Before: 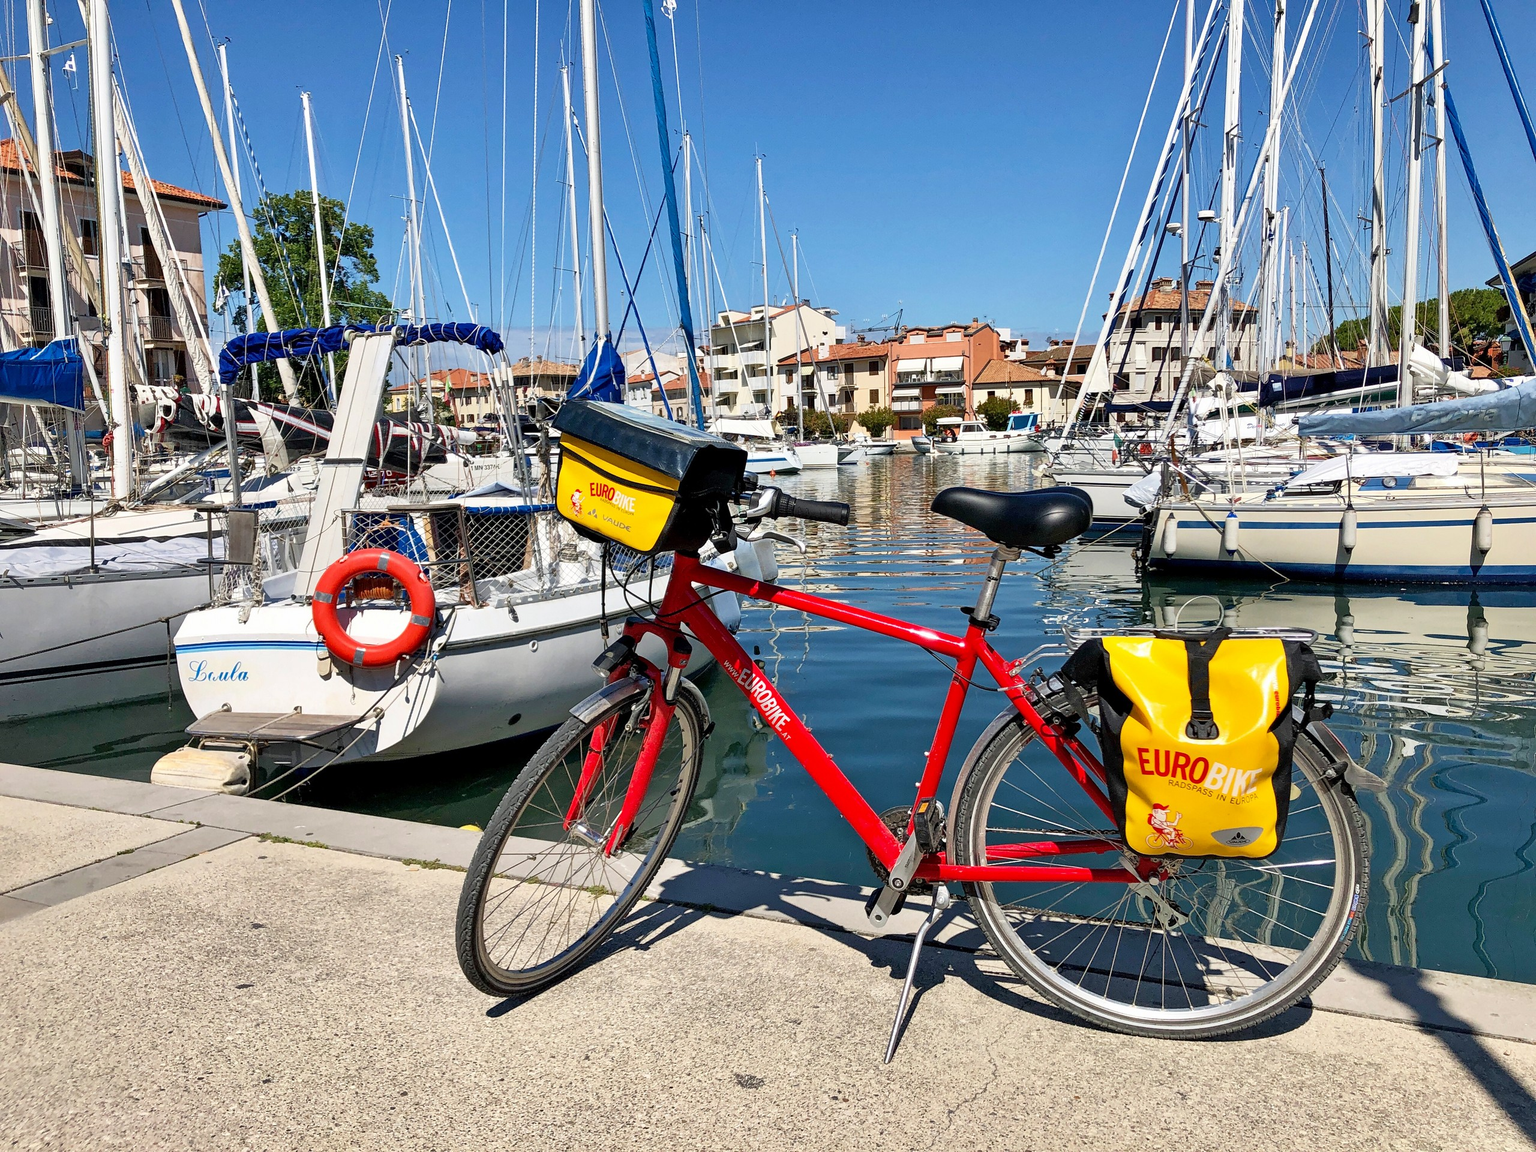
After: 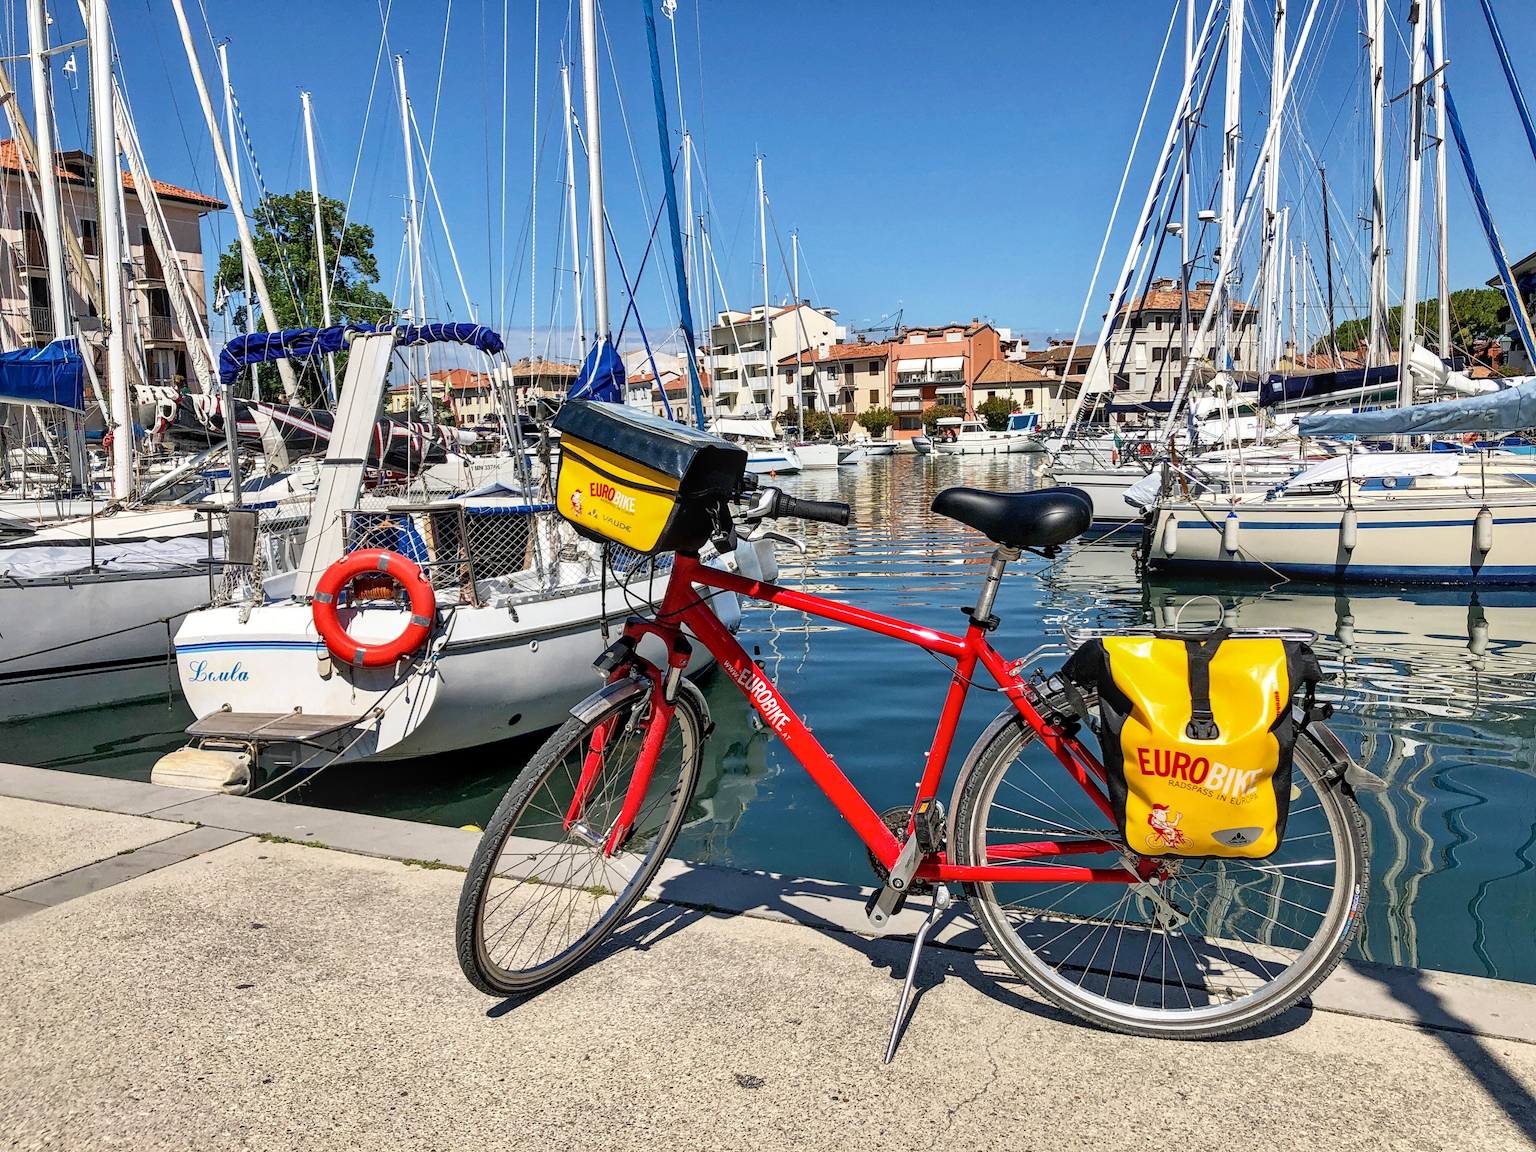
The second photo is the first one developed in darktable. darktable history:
local contrast: highlights 55%, shadows 52%, detail 130%, midtone range 0.452
grain: coarseness 0.81 ISO, strength 1.34%, mid-tones bias 0%
